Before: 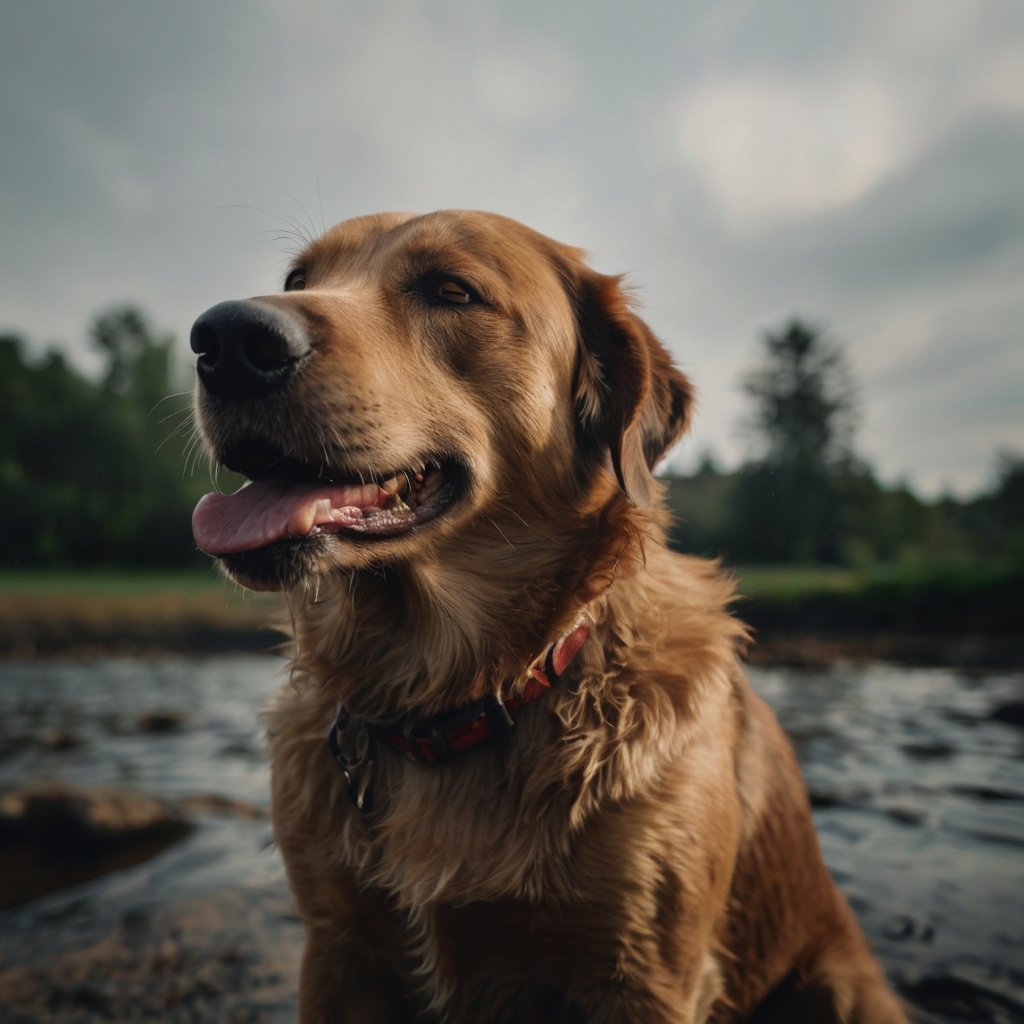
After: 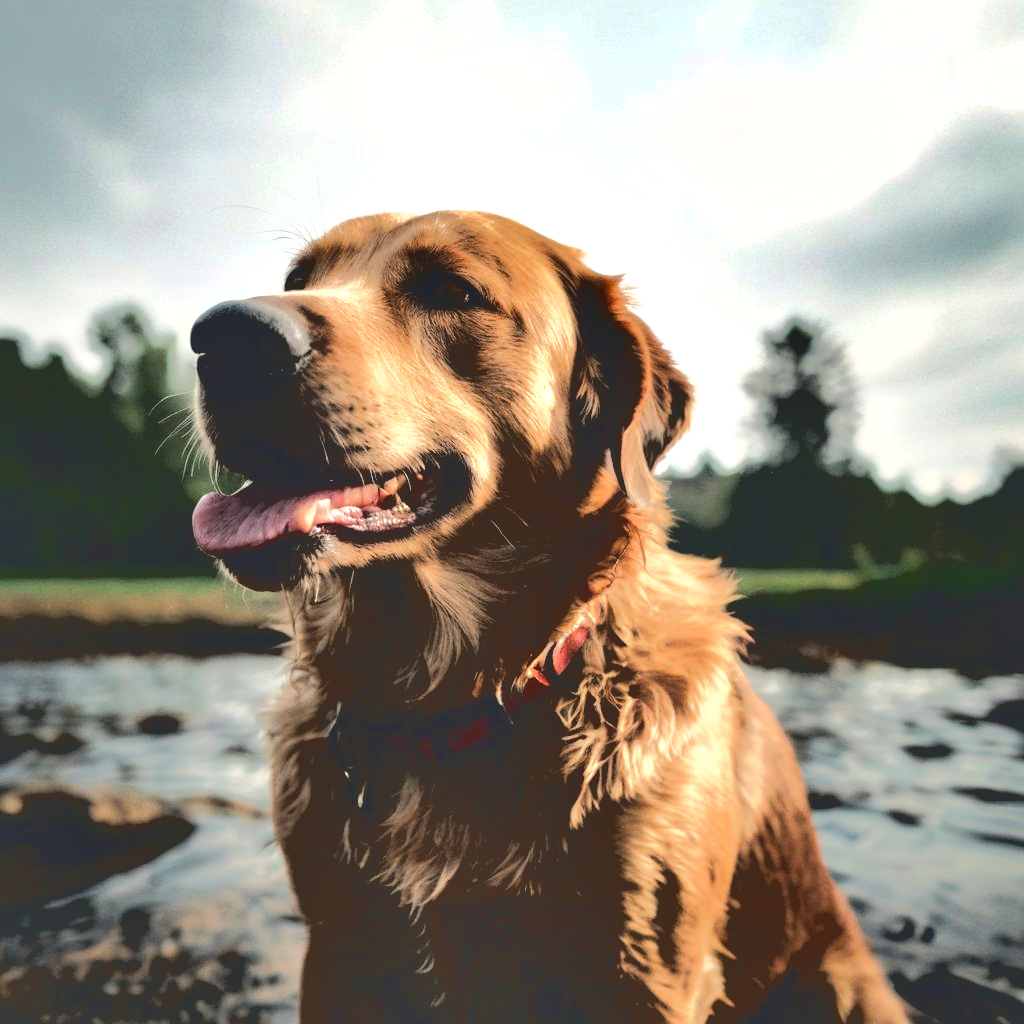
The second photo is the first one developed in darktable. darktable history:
base curve: curves: ch0 [(0.065, 0.026) (0.236, 0.358) (0.53, 0.546) (0.777, 0.841) (0.924, 0.992)], preserve colors average RGB
shadows and highlights: soften with gaussian
exposure: black level correction 0, exposure 1.2 EV, compensate highlight preservation false
